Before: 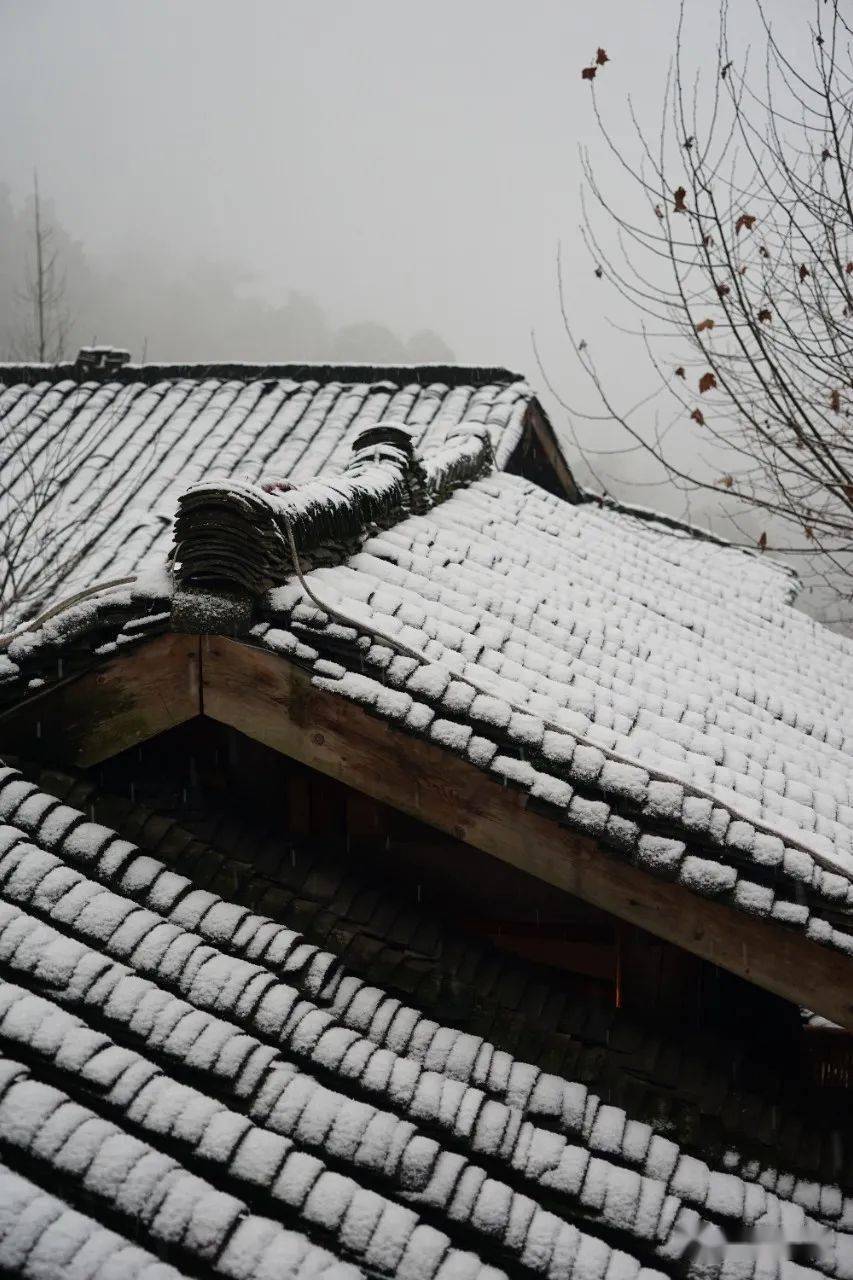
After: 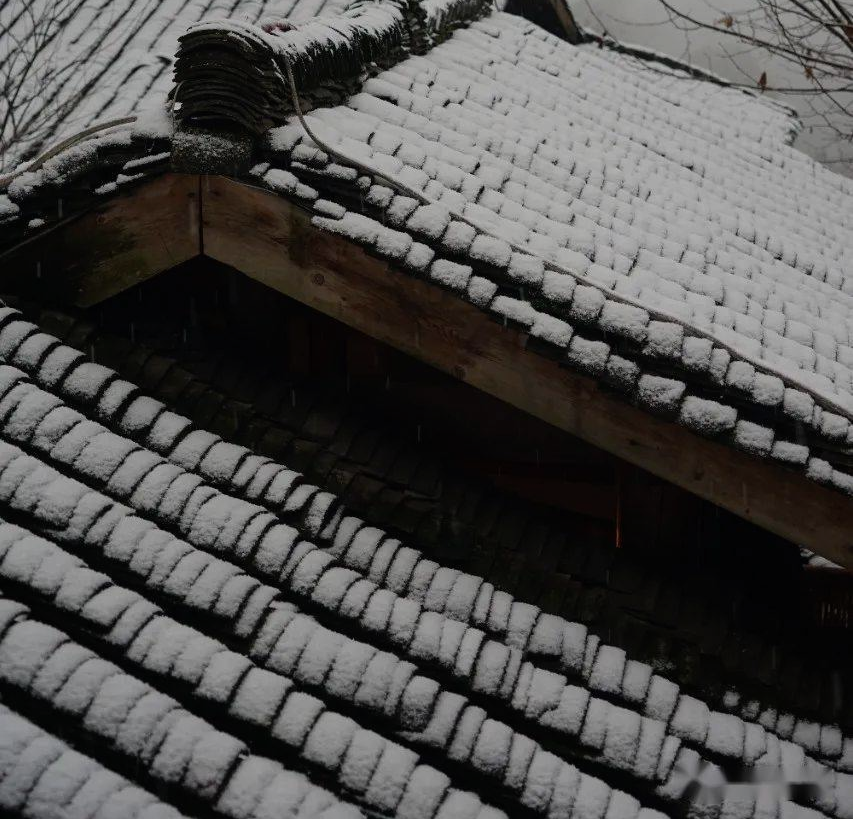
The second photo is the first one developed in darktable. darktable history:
crop and rotate: top 35.942%
exposure: black level correction 0, exposure -0.707 EV, compensate highlight preservation false
